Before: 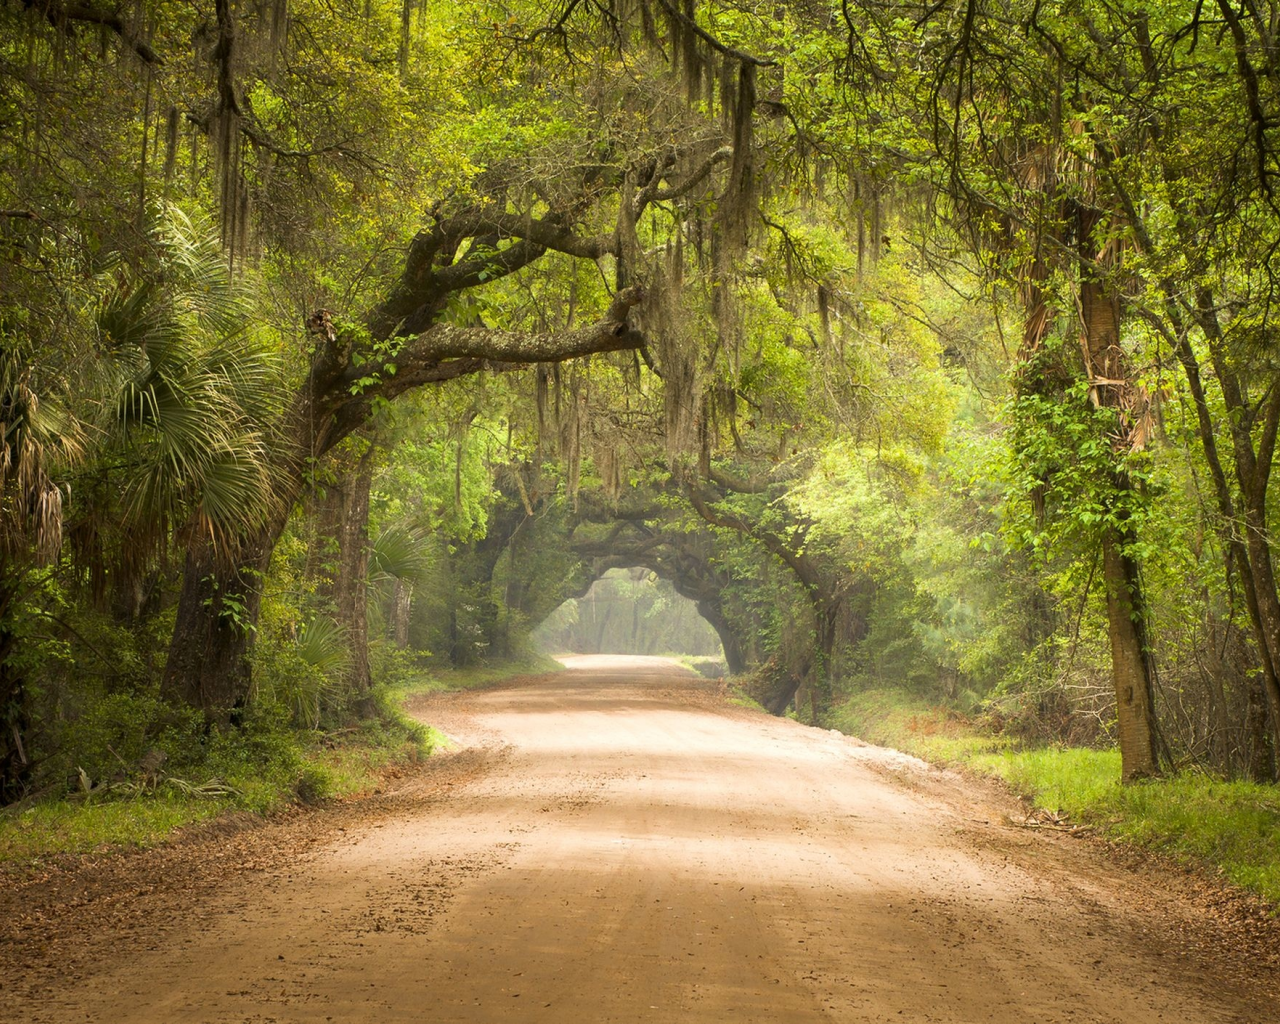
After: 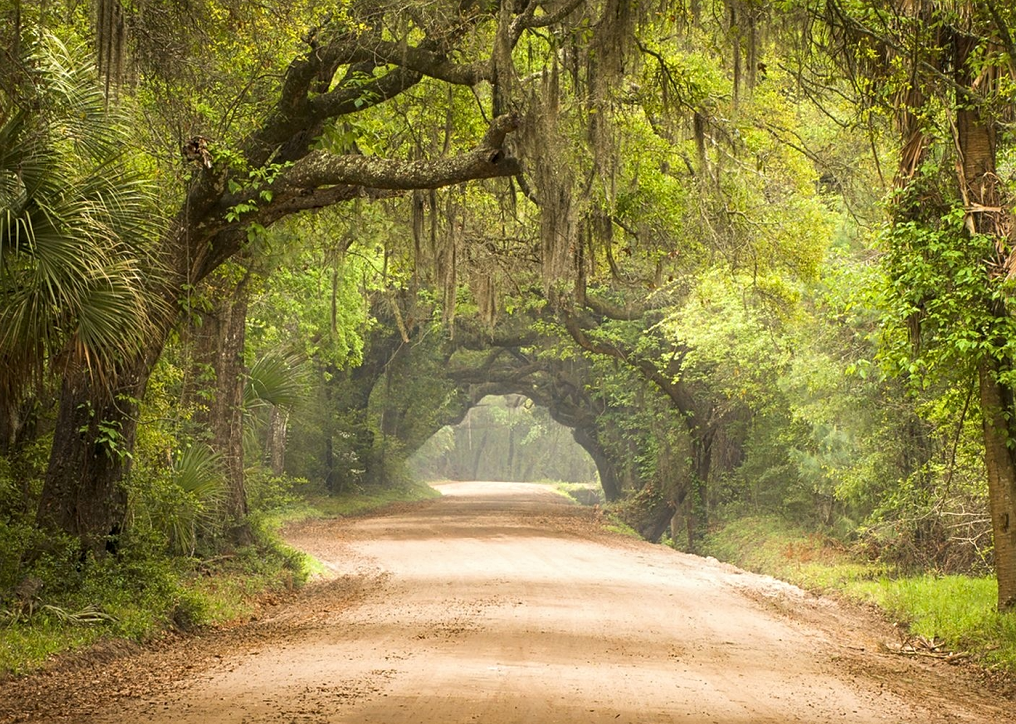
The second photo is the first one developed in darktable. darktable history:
sharpen: radius 2.167, amount 0.381, threshold 0
local contrast: detail 110%
crop: left 9.712%, top 16.928%, right 10.845%, bottom 12.332%
exposure: compensate highlight preservation false
